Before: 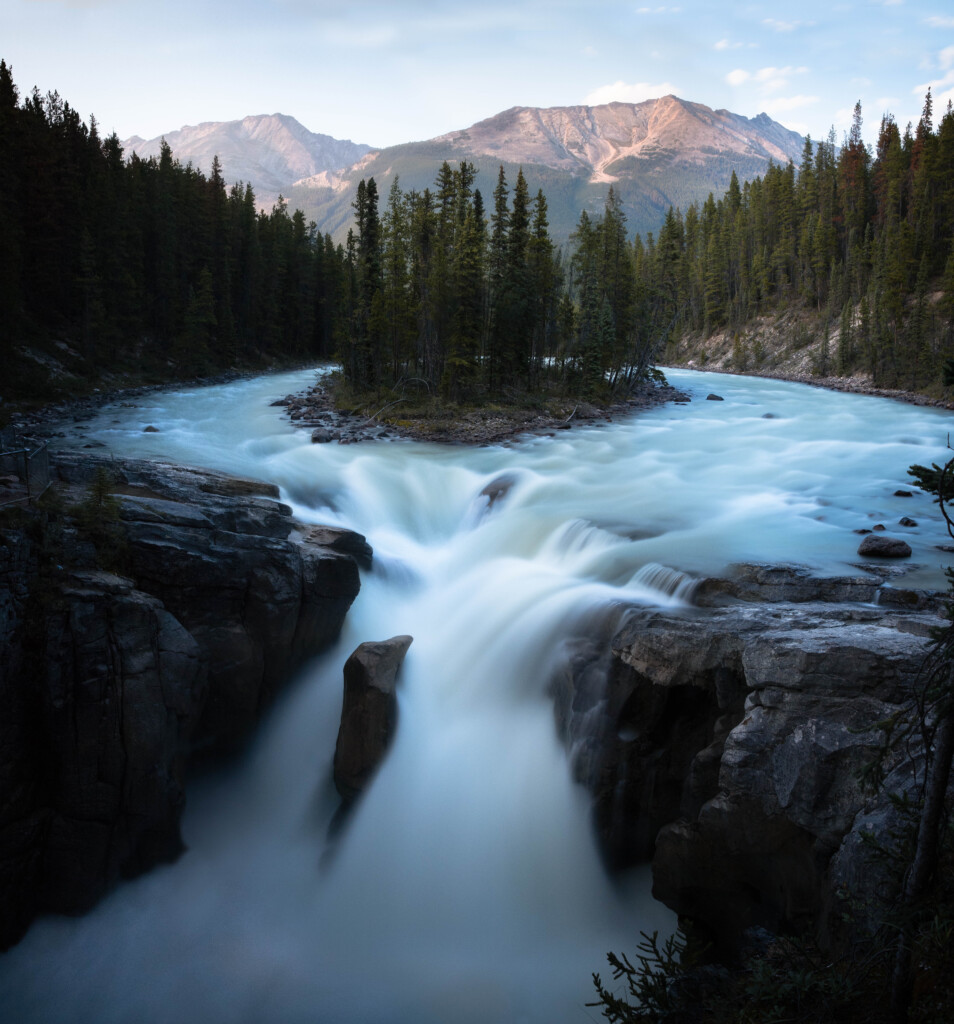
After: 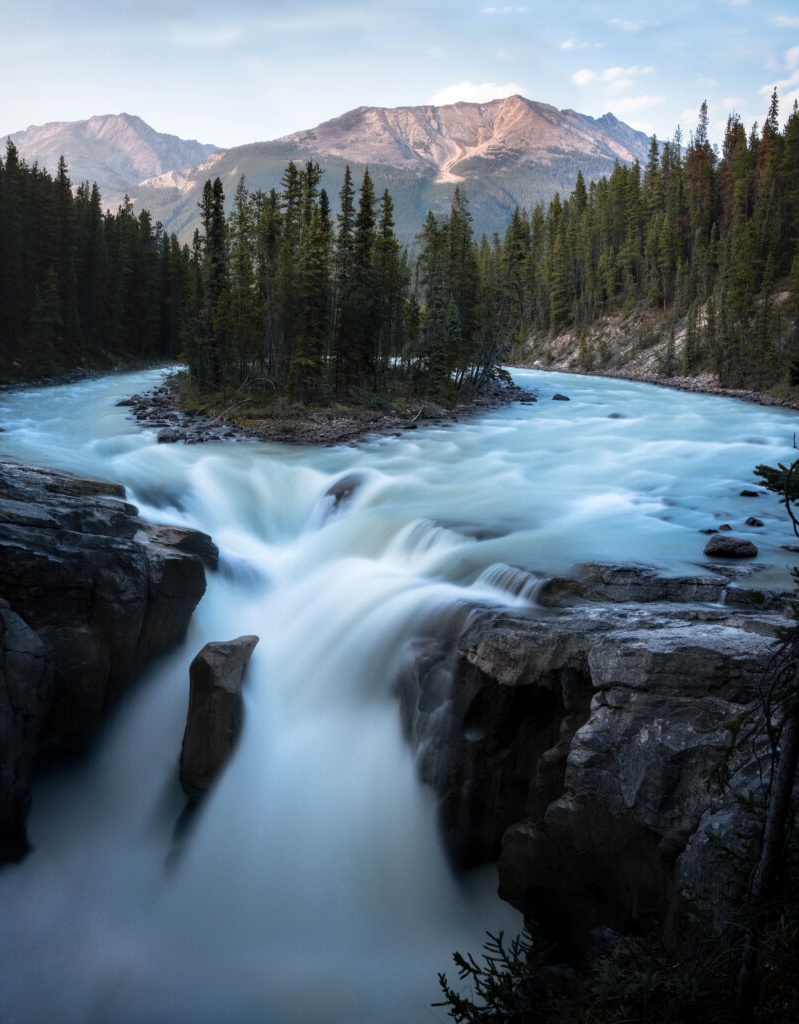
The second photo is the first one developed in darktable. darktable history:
crop: left 16.145%
local contrast: on, module defaults
